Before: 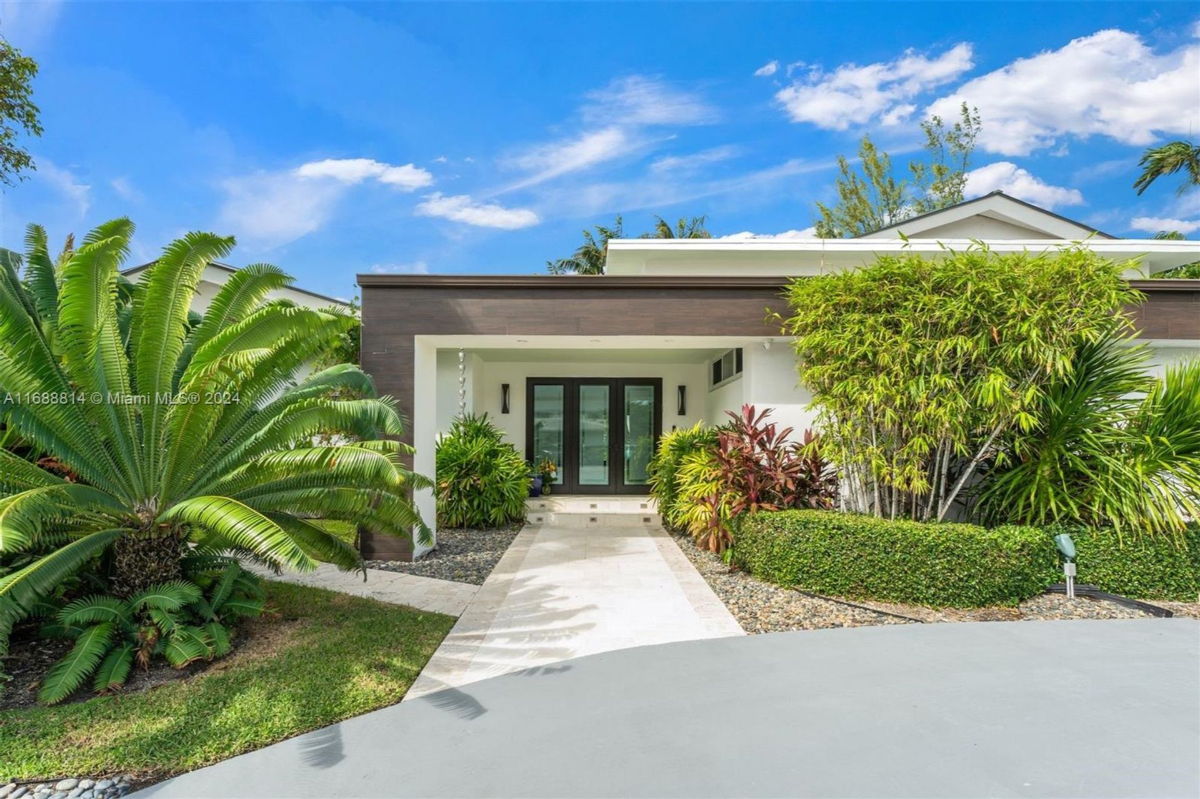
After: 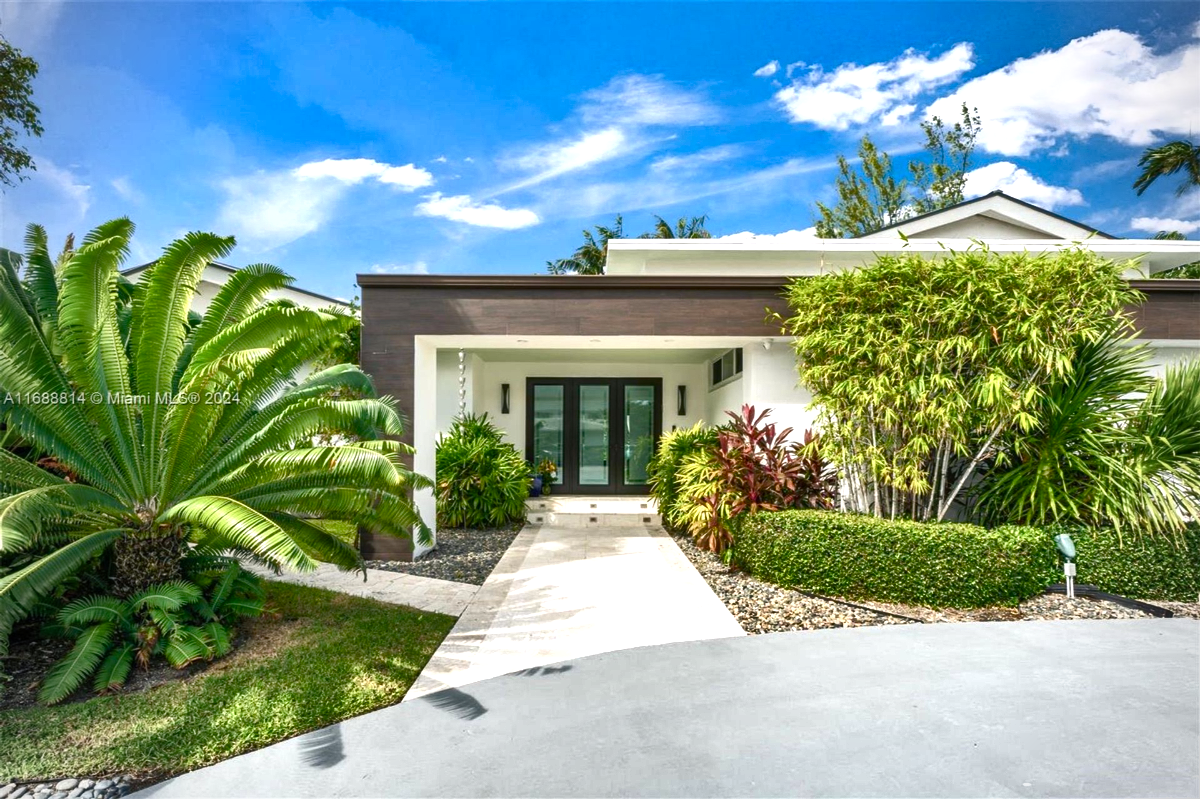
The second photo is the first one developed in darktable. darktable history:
color balance rgb: shadows lift › chroma 2.027%, shadows lift › hue 247.28°, highlights gain › chroma 0.29%, highlights gain › hue 330.69°, perceptual saturation grading › global saturation 20%, perceptual saturation grading › highlights -49.417%, perceptual saturation grading › shadows 25.006%, perceptual brilliance grading › highlights 10.998%, perceptual brilliance grading › shadows -11.135%, global vibrance 20%
vignetting: on, module defaults
shadows and highlights: shadows 60.63, highlights -60.41, soften with gaussian
exposure: exposure 0.244 EV, compensate exposure bias true, compensate highlight preservation false
